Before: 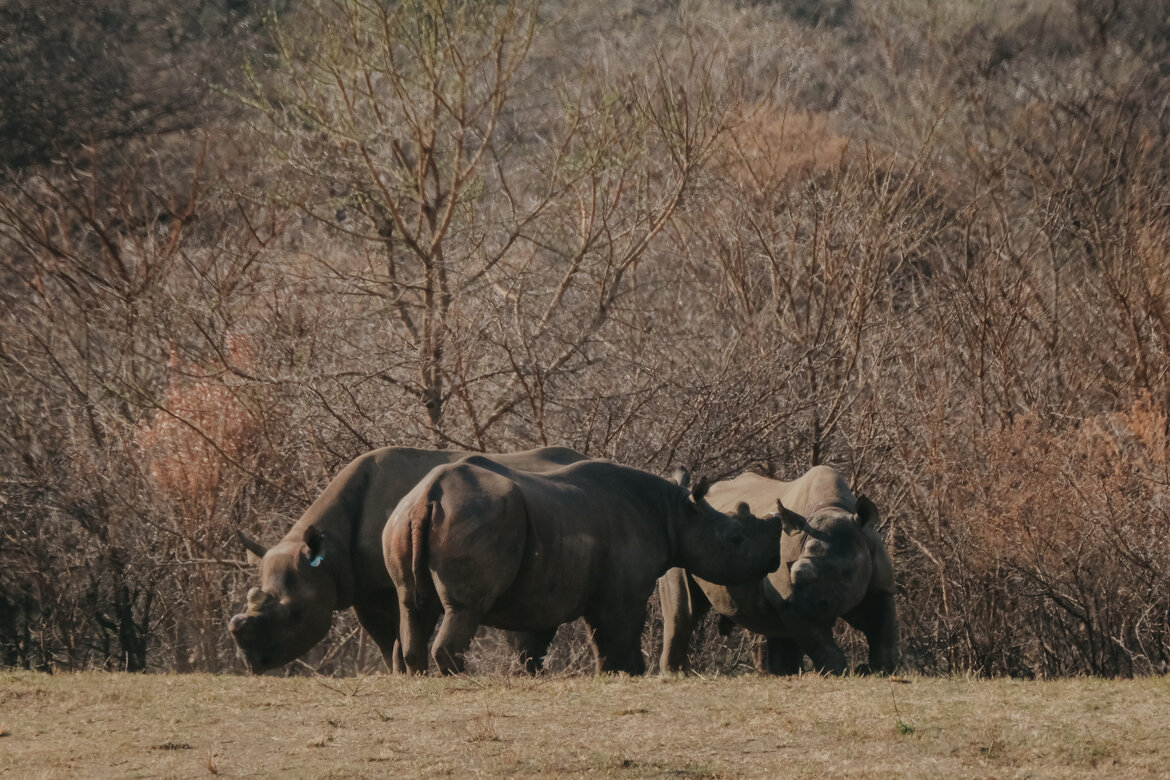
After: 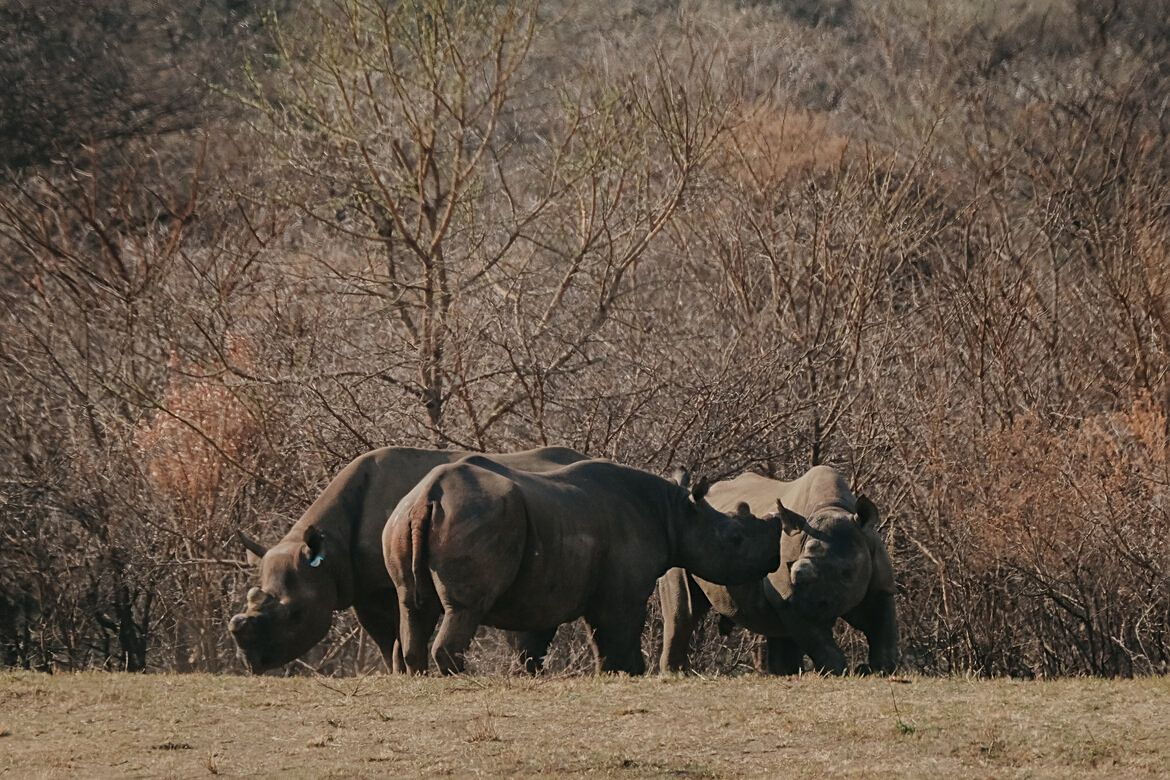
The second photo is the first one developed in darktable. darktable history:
sharpen: on, module defaults
exposure: black level correction 0, compensate exposure bias true, compensate highlight preservation false
